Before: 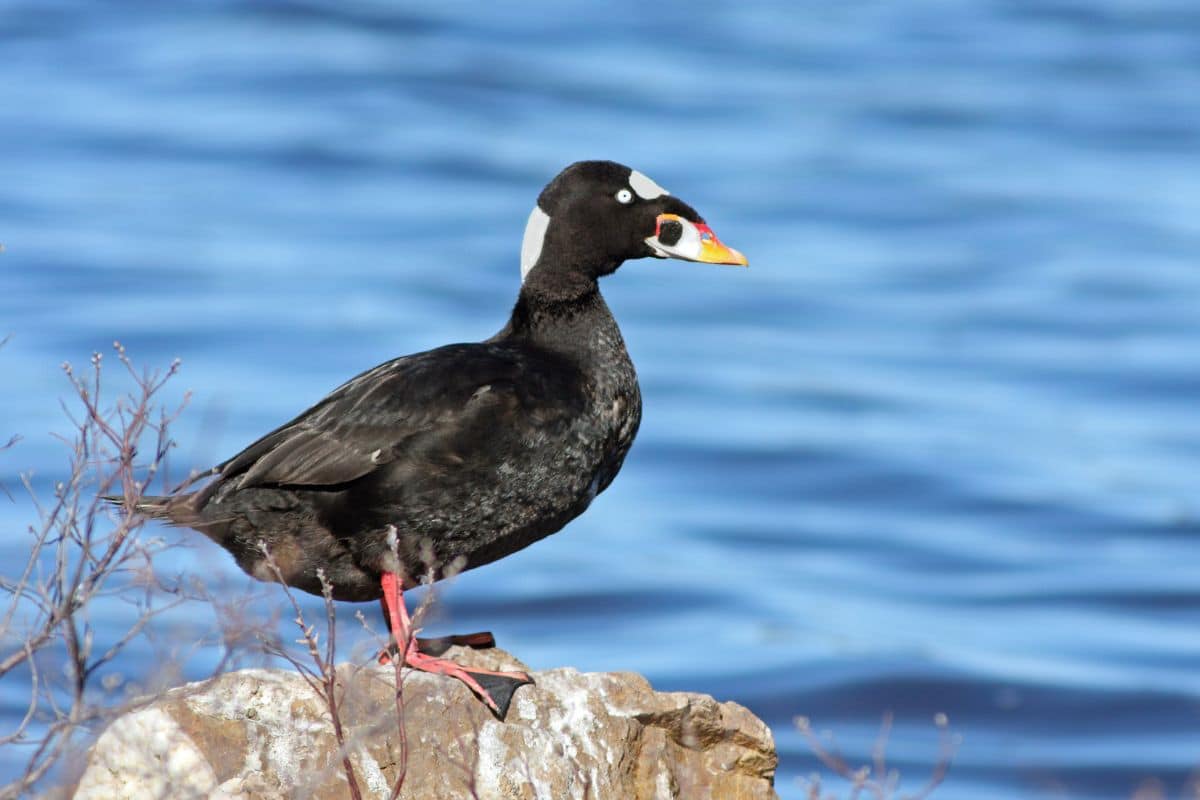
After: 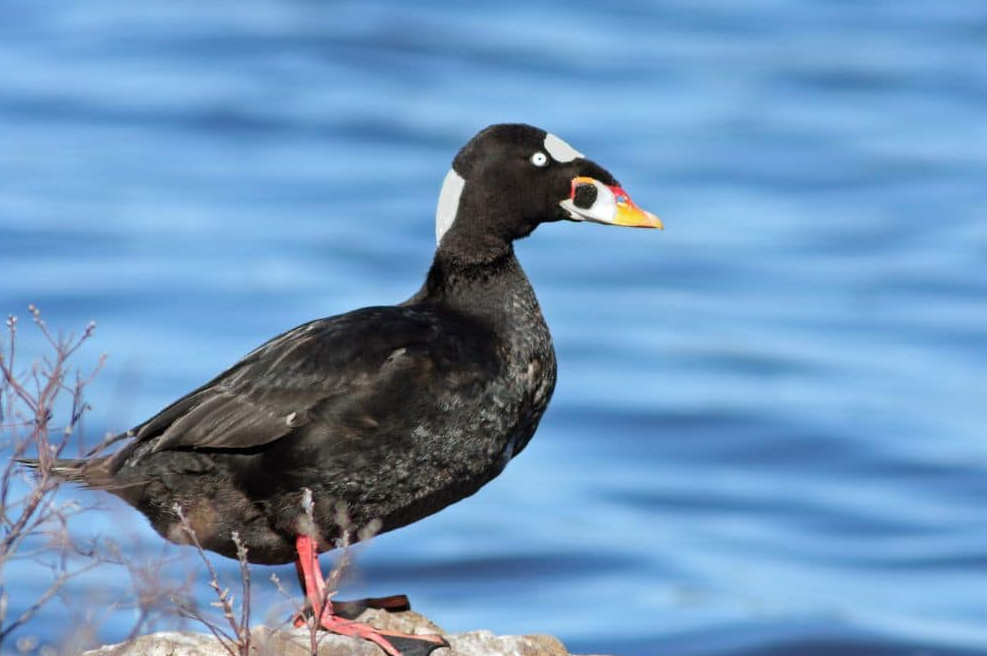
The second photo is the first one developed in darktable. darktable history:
crop and rotate: left 7.135%, top 4.701%, right 10.582%, bottom 13.208%
